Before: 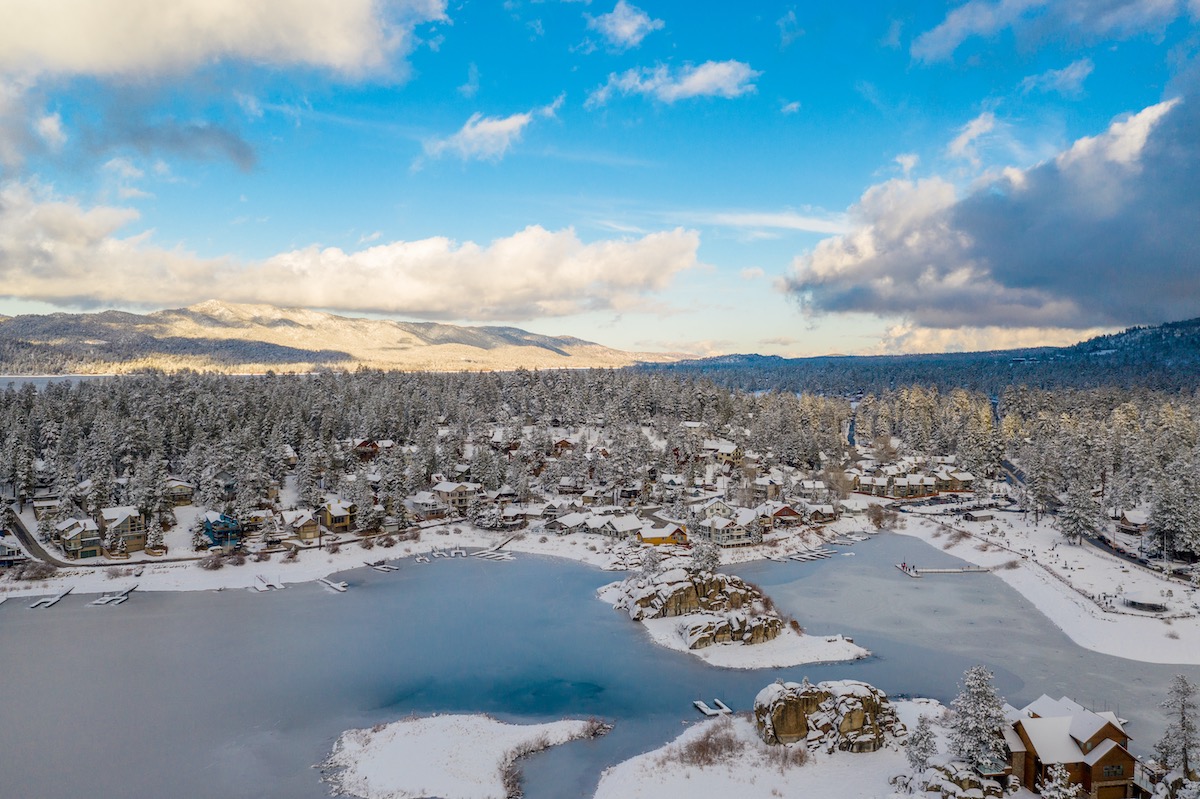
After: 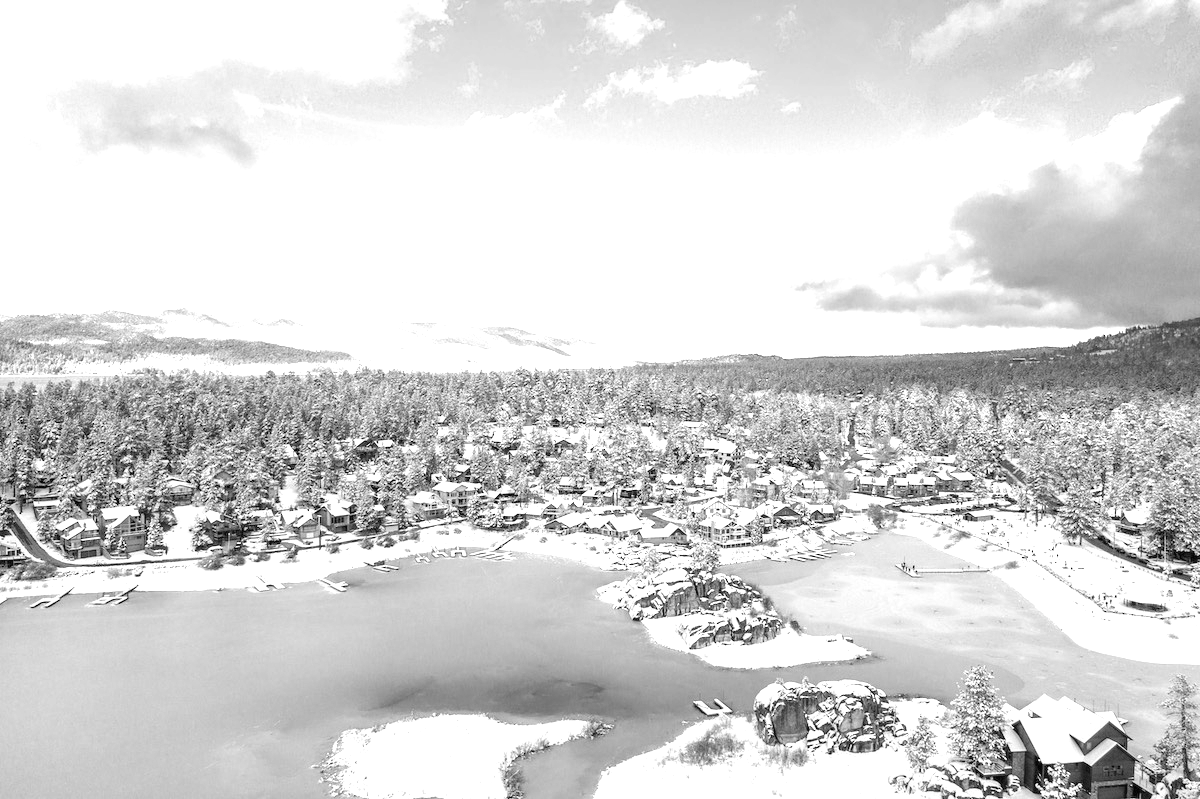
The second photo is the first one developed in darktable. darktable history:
monochrome: a 32, b 64, size 2.3
exposure: black level correction 0, exposure 1.625 EV, compensate exposure bias true, compensate highlight preservation false
